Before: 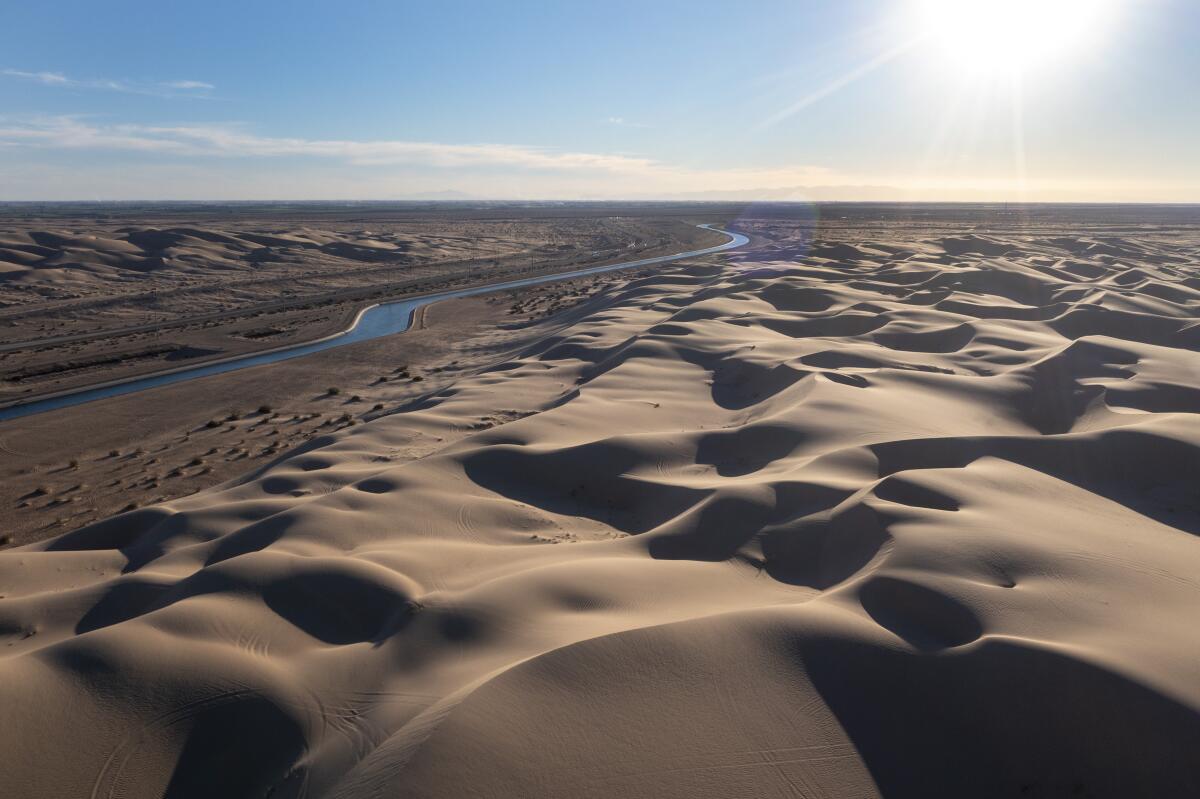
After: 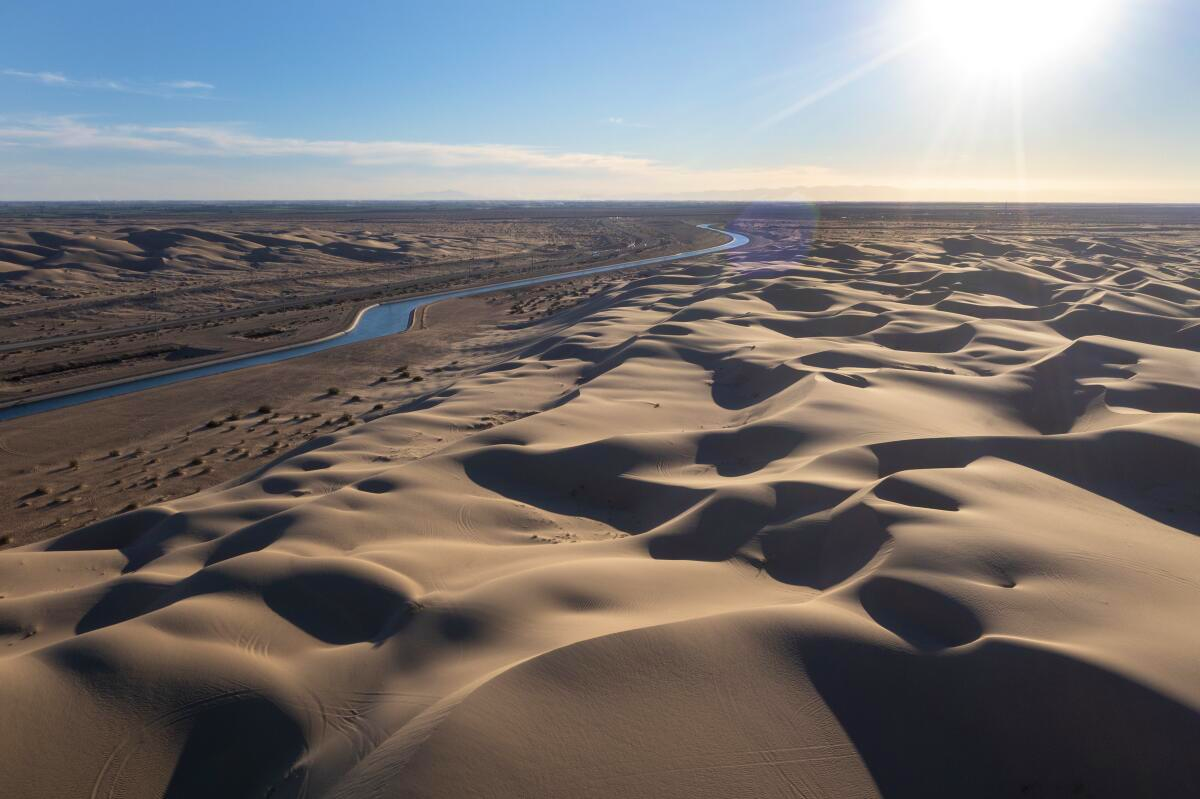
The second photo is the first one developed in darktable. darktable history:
exposure: compensate highlight preservation false
velvia: on, module defaults
